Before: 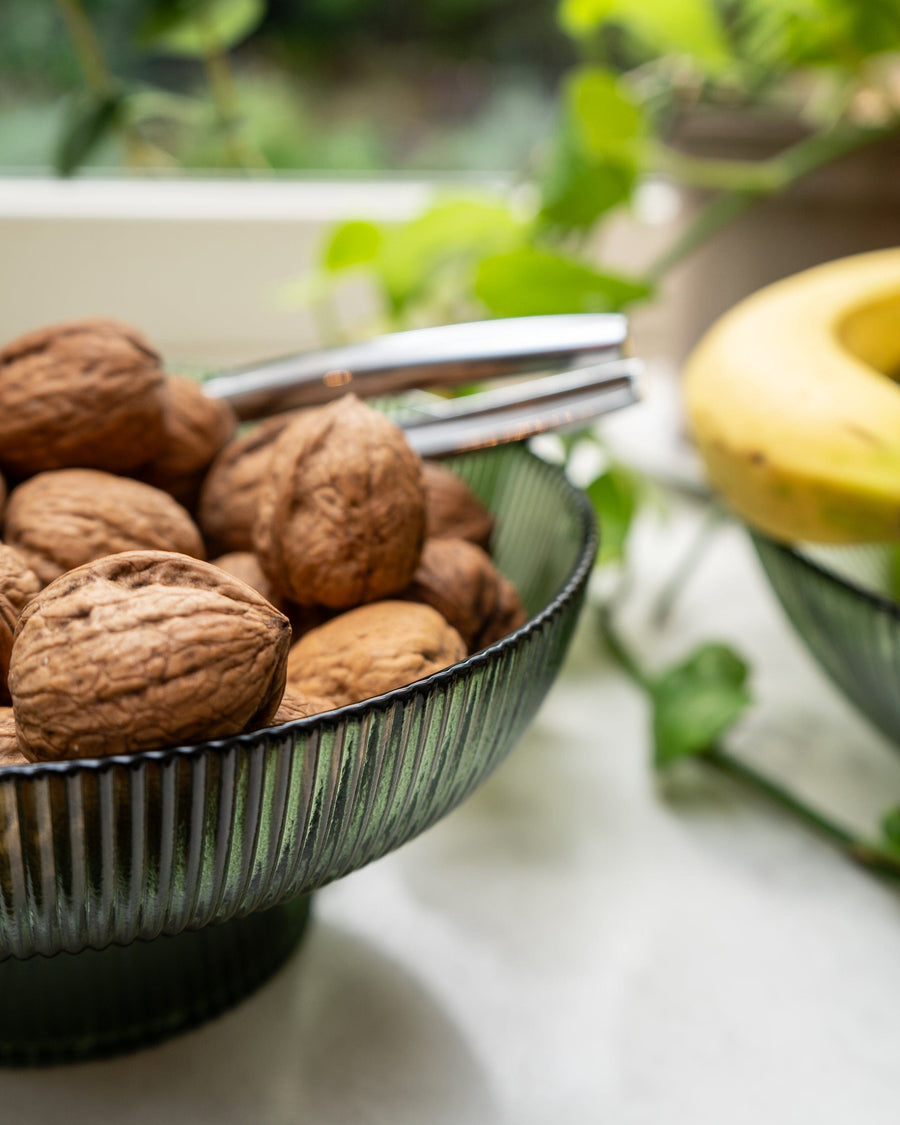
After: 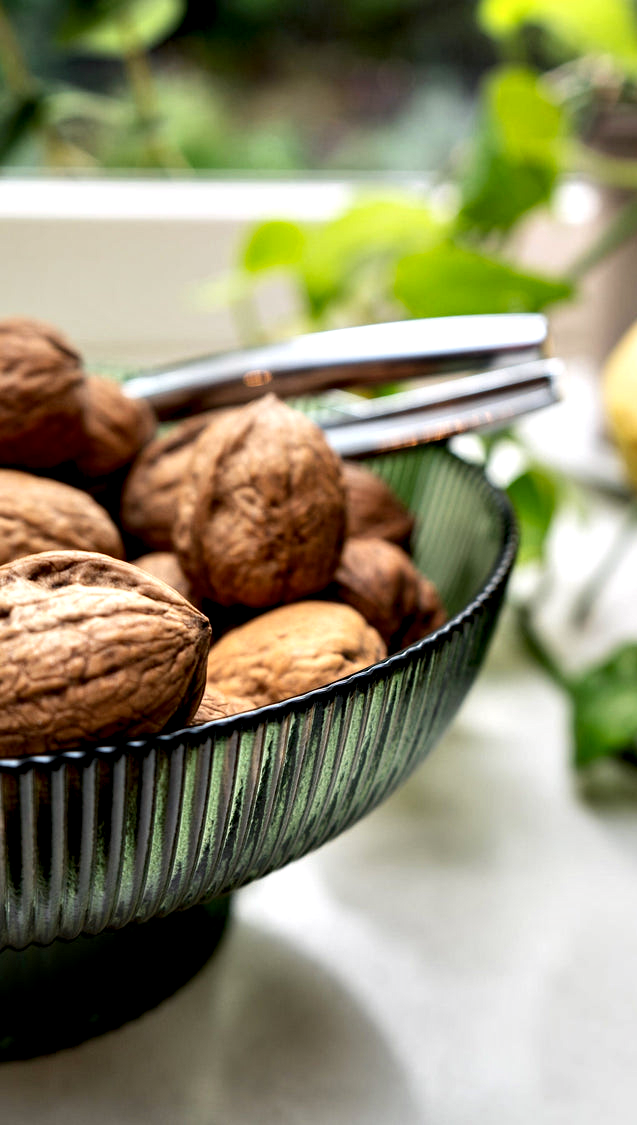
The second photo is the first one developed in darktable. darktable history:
crop and rotate: left 8.949%, right 20.232%
contrast equalizer: octaves 7, y [[0.6 ×6], [0.55 ×6], [0 ×6], [0 ×6], [0 ×6]]
